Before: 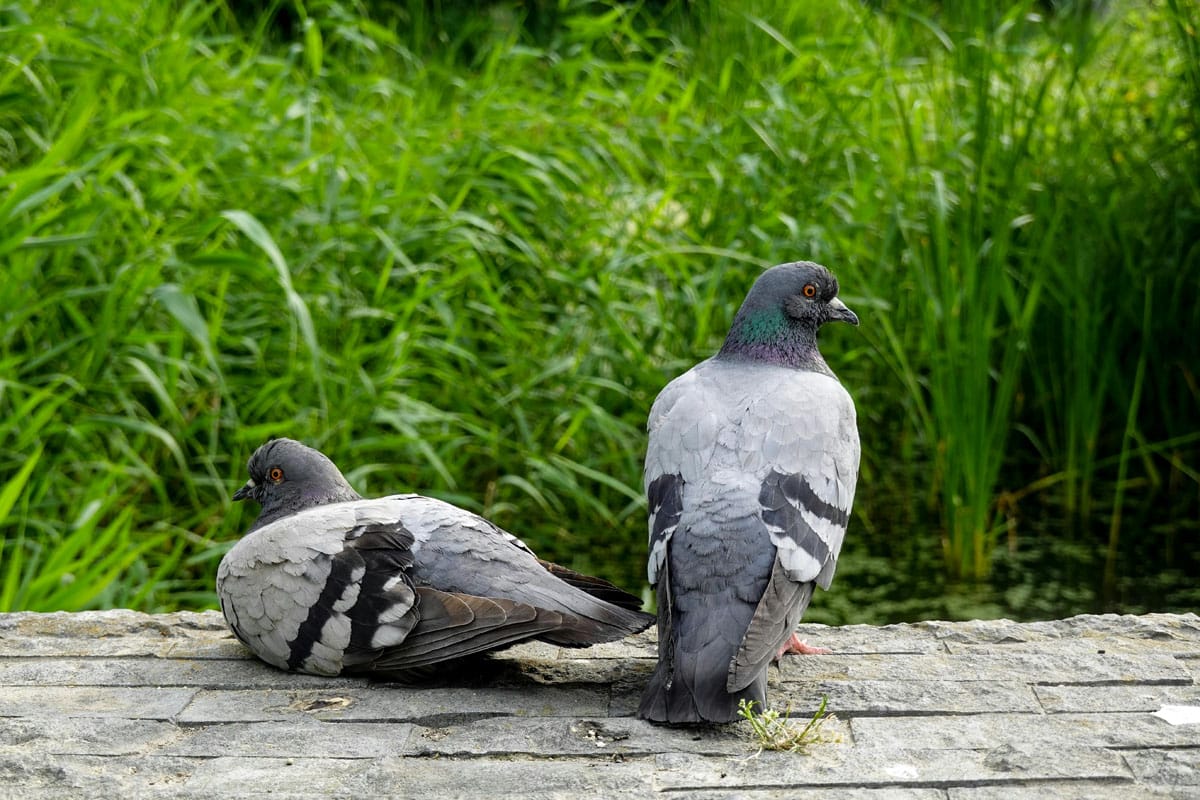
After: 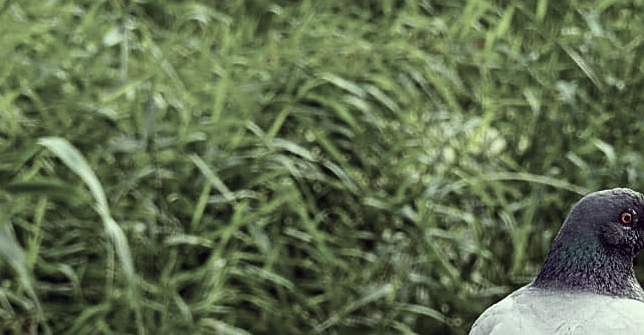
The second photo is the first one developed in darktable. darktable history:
sharpen: on, module defaults
color correction: highlights a* -20.93, highlights b* 20.39, shadows a* 19.74, shadows b* -20.72, saturation 0.379
crop: left 15.304%, top 9.201%, right 30.955%, bottom 48.837%
contrast brightness saturation: contrast 0.196, brightness -0.1, saturation 0.097
